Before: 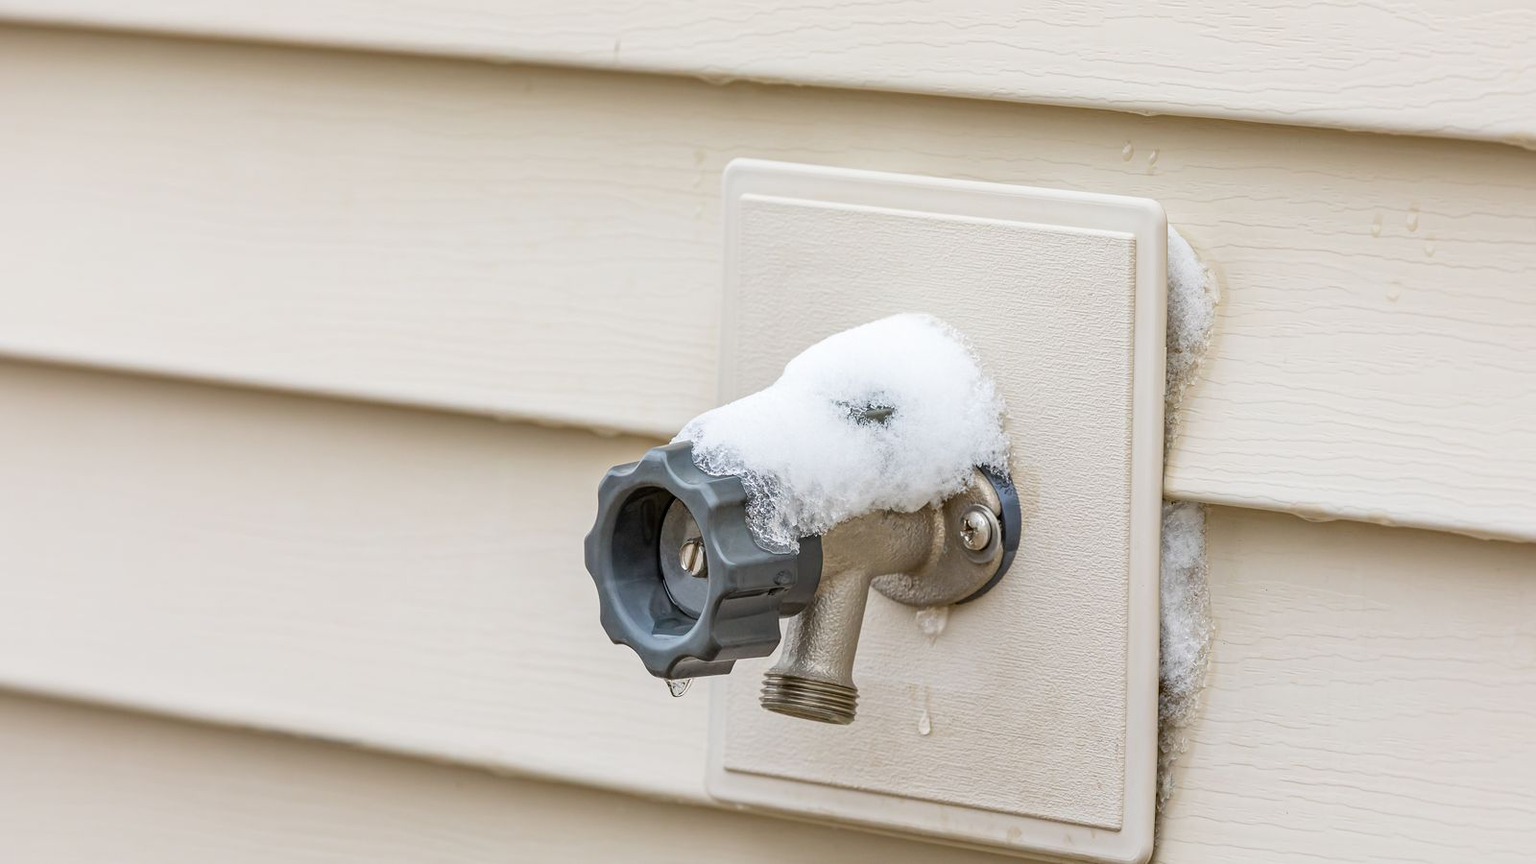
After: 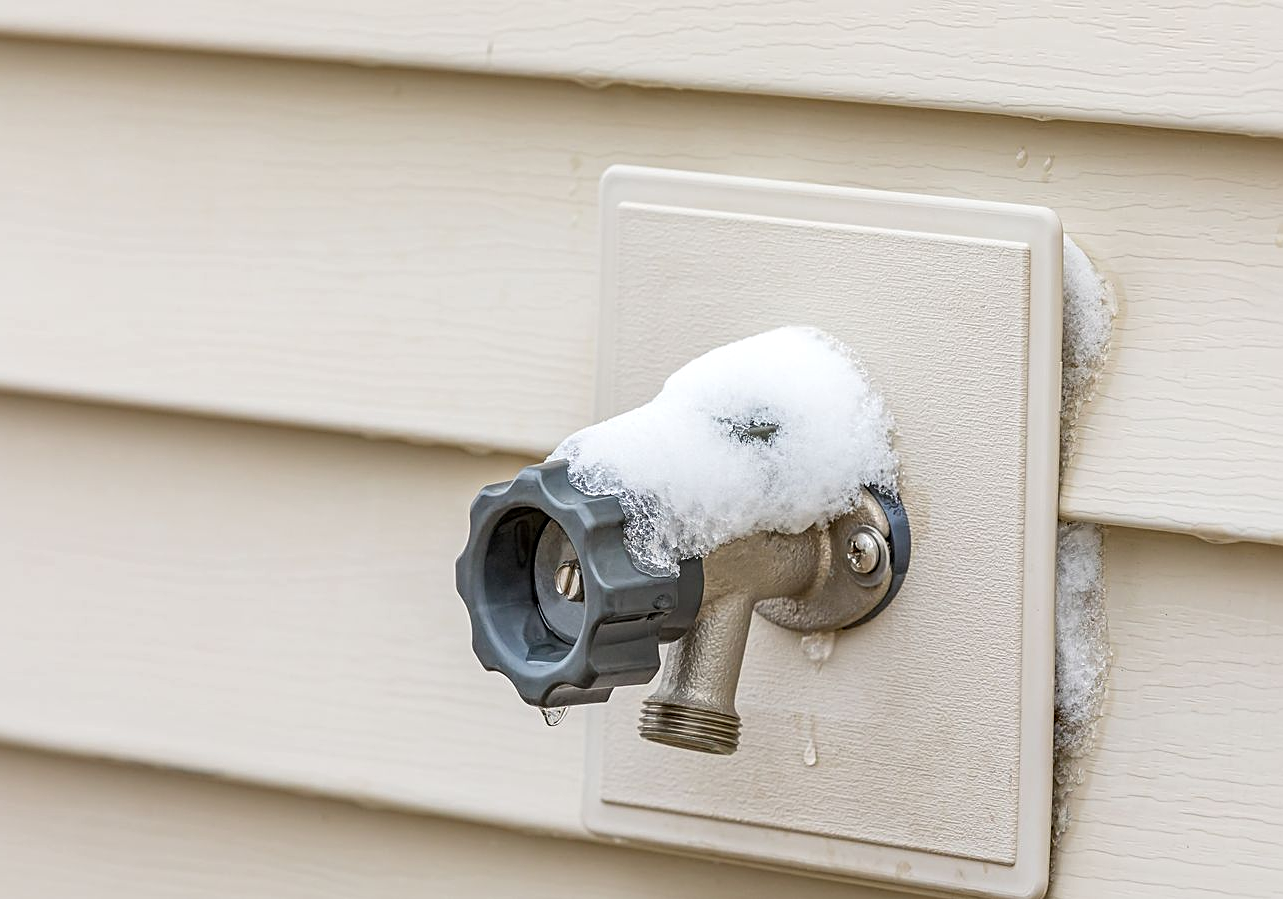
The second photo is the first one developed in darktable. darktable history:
sharpen: on, module defaults
local contrast: highlights 100%, shadows 100%, detail 120%, midtone range 0.2
crop and rotate: left 9.597%, right 10.195%
